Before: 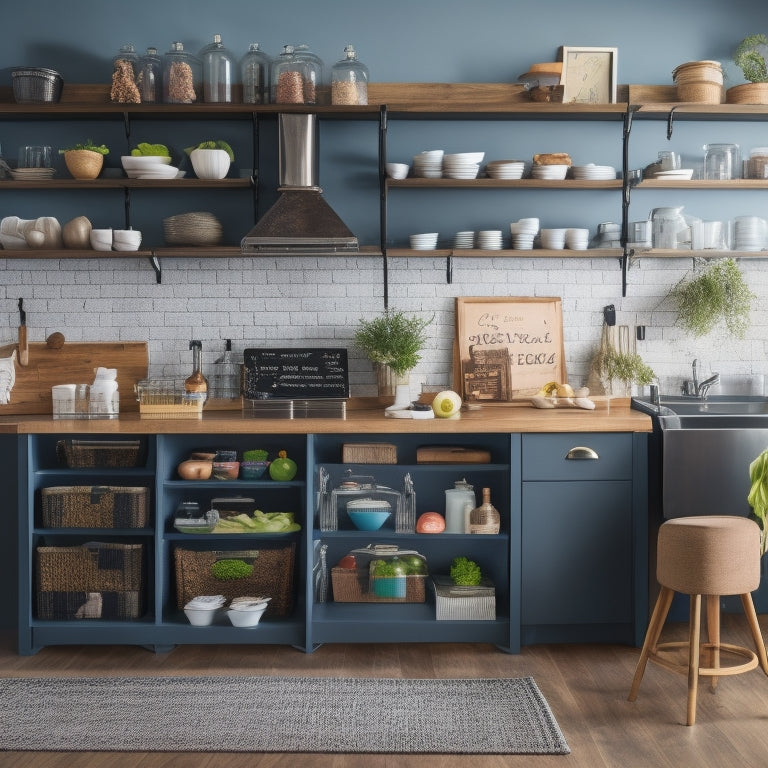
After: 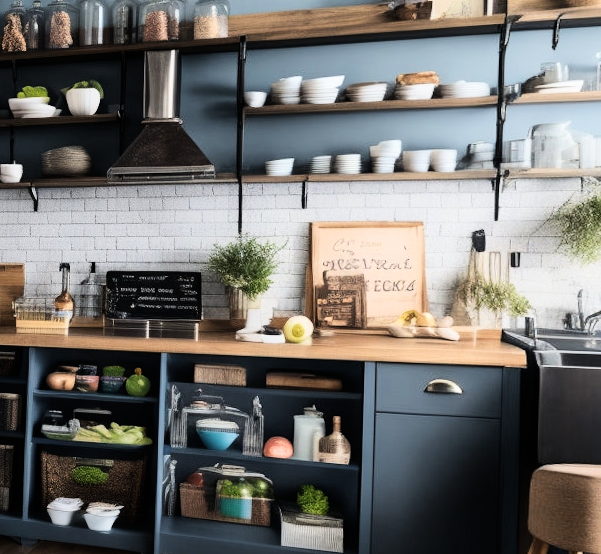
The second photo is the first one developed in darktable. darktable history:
tone equalizer: -8 EV -1.08 EV, -7 EV -1.01 EV, -6 EV -0.867 EV, -5 EV -0.578 EV, -3 EV 0.578 EV, -2 EV 0.867 EV, -1 EV 1.01 EV, +0 EV 1.08 EV, edges refinement/feathering 500, mask exposure compensation -1.57 EV, preserve details no
shadows and highlights: shadows -12.5, white point adjustment 4, highlights 28.33
rotate and perspective: rotation 1.69°, lens shift (vertical) -0.023, lens shift (horizontal) -0.291, crop left 0.025, crop right 0.988, crop top 0.092, crop bottom 0.842
crop: left 11.225%, top 5.381%, right 9.565%, bottom 10.314%
filmic rgb: black relative exposure -7.65 EV, white relative exposure 4.56 EV, hardness 3.61, color science v6 (2022)
